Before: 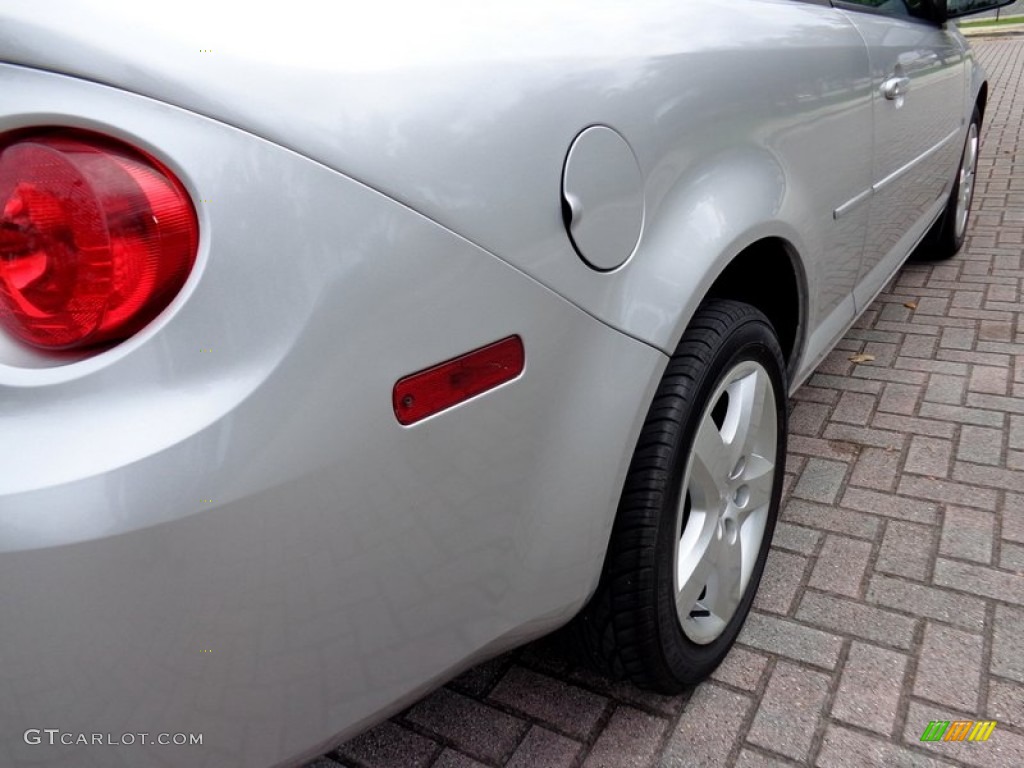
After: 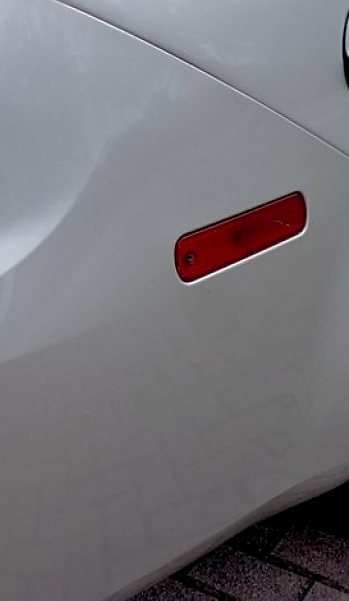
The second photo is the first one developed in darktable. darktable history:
shadows and highlights: shadows 39.6, highlights -59.81
exposure: black level correction 0.006, exposure -0.221 EV, compensate highlight preservation false
sharpen: on, module defaults
crop and rotate: left 21.366%, top 18.666%, right 44.476%, bottom 2.966%
